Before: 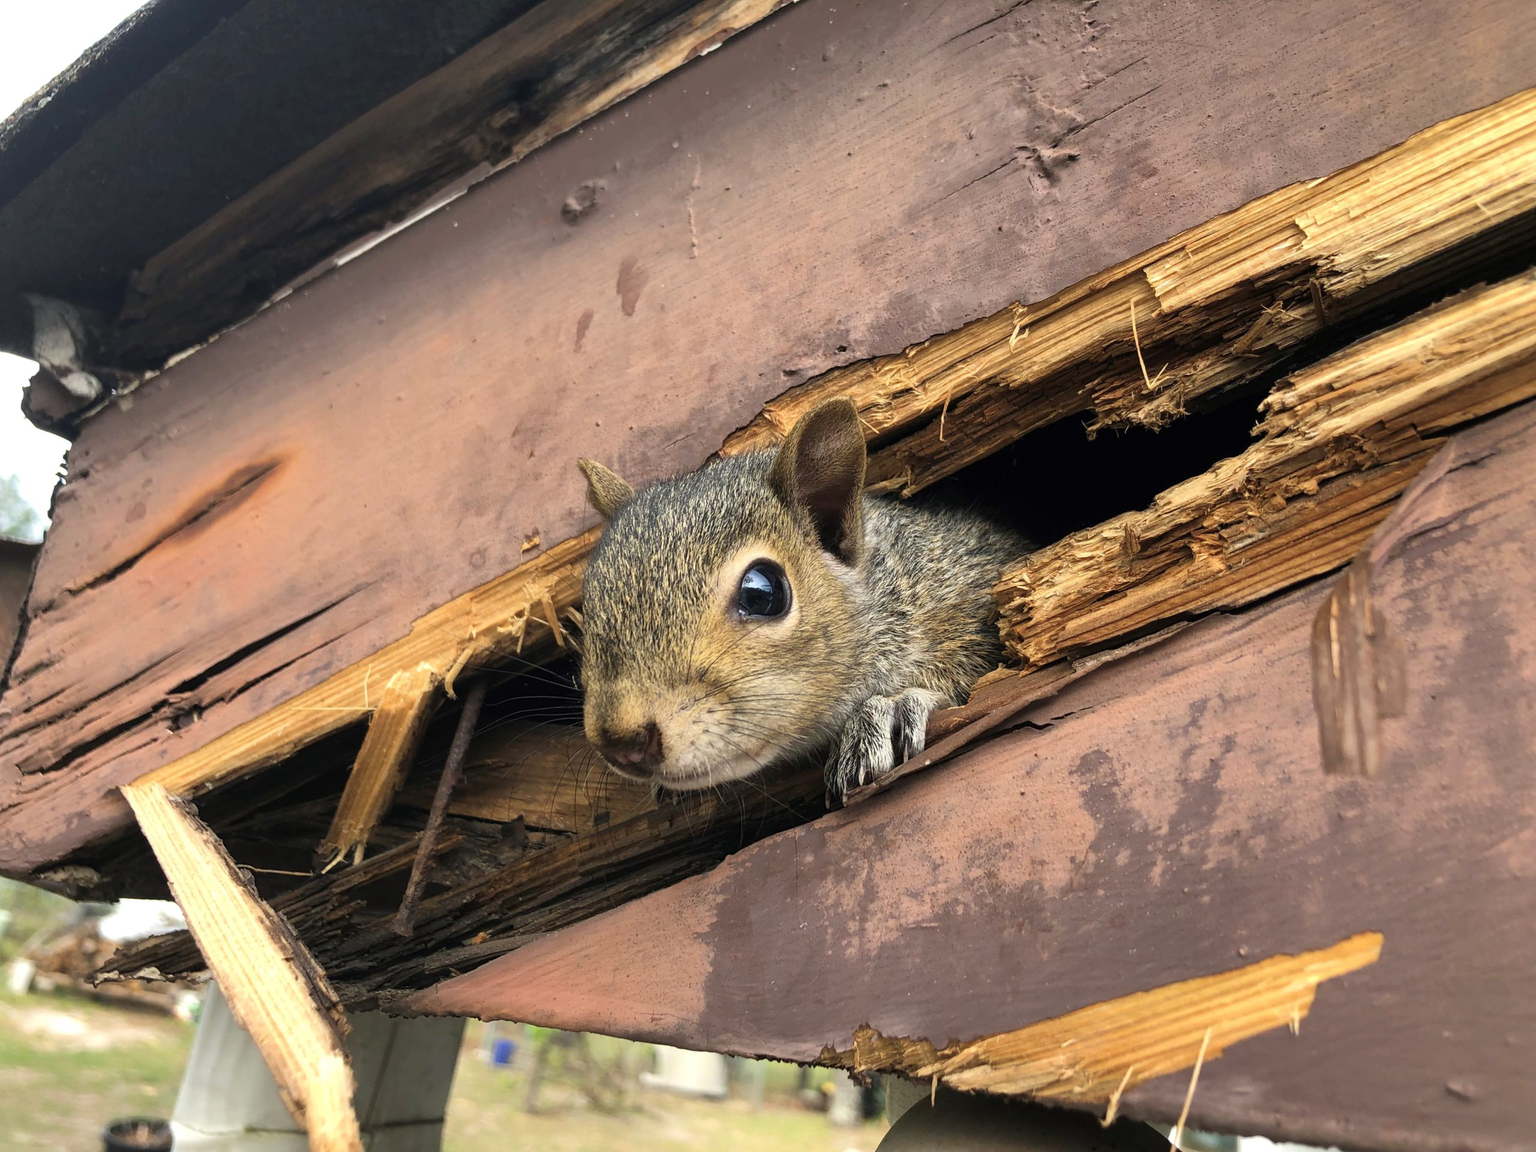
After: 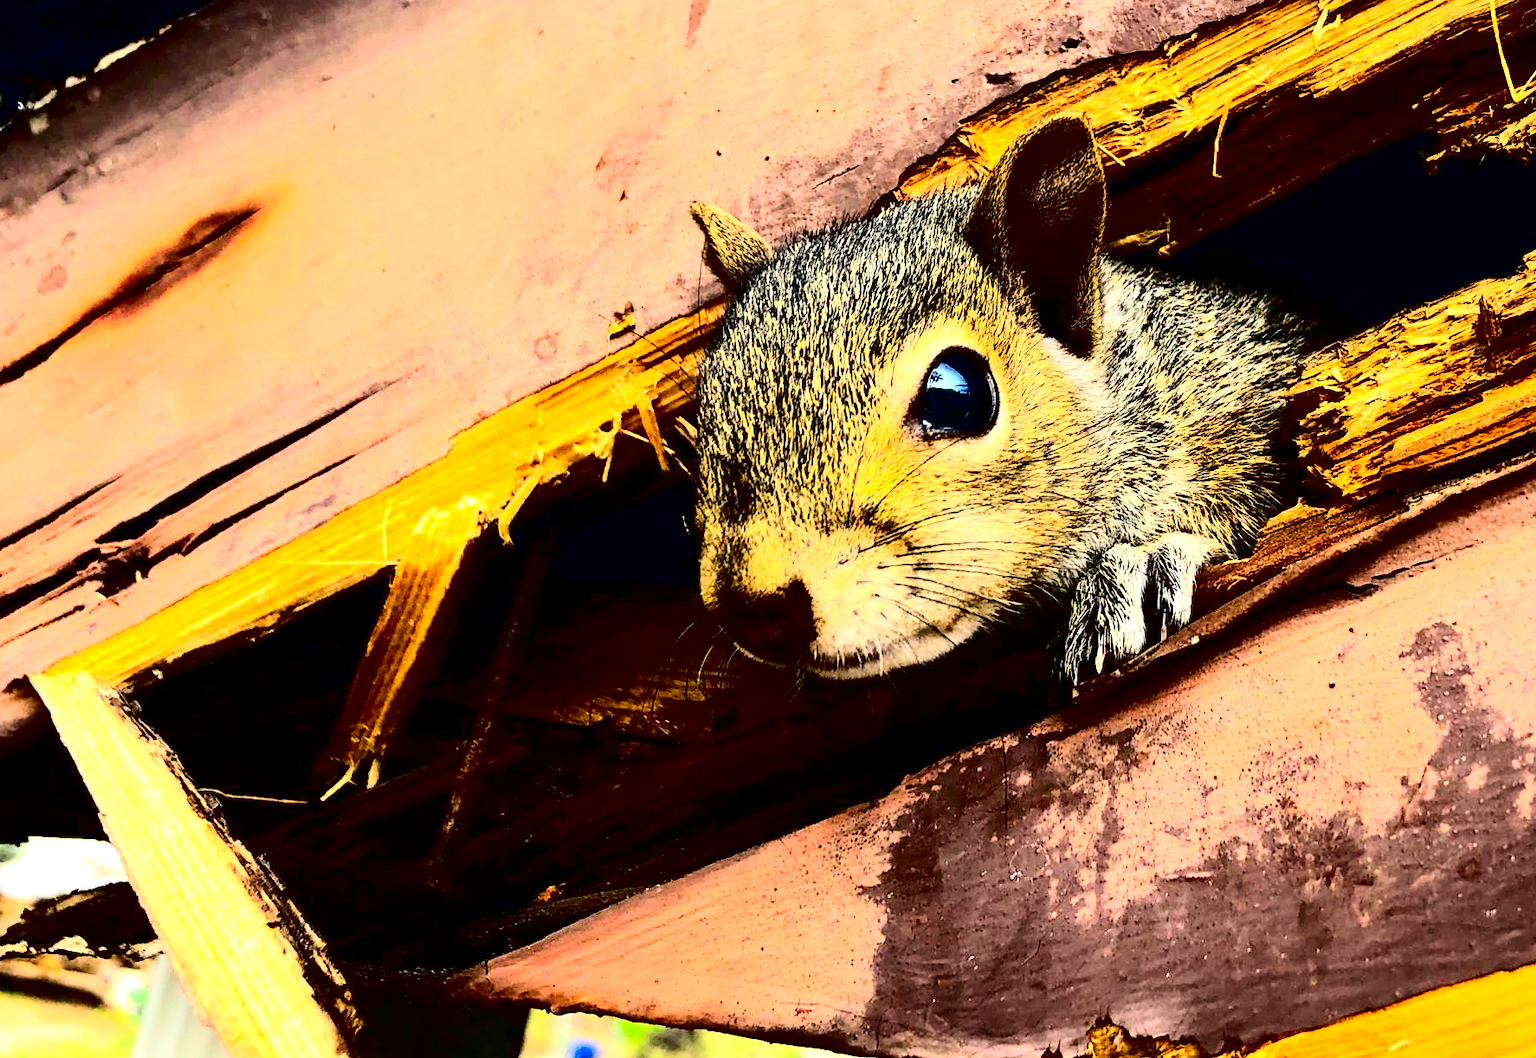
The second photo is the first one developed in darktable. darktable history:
crop: left 6.488%, top 27.668%, right 24.183%, bottom 8.656%
exposure: black level correction 0, exposure 0.7 EV, compensate exposure bias true, compensate highlight preservation false
contrast brightness saturation: contrast 0.77, brightness -1, saturation 1
